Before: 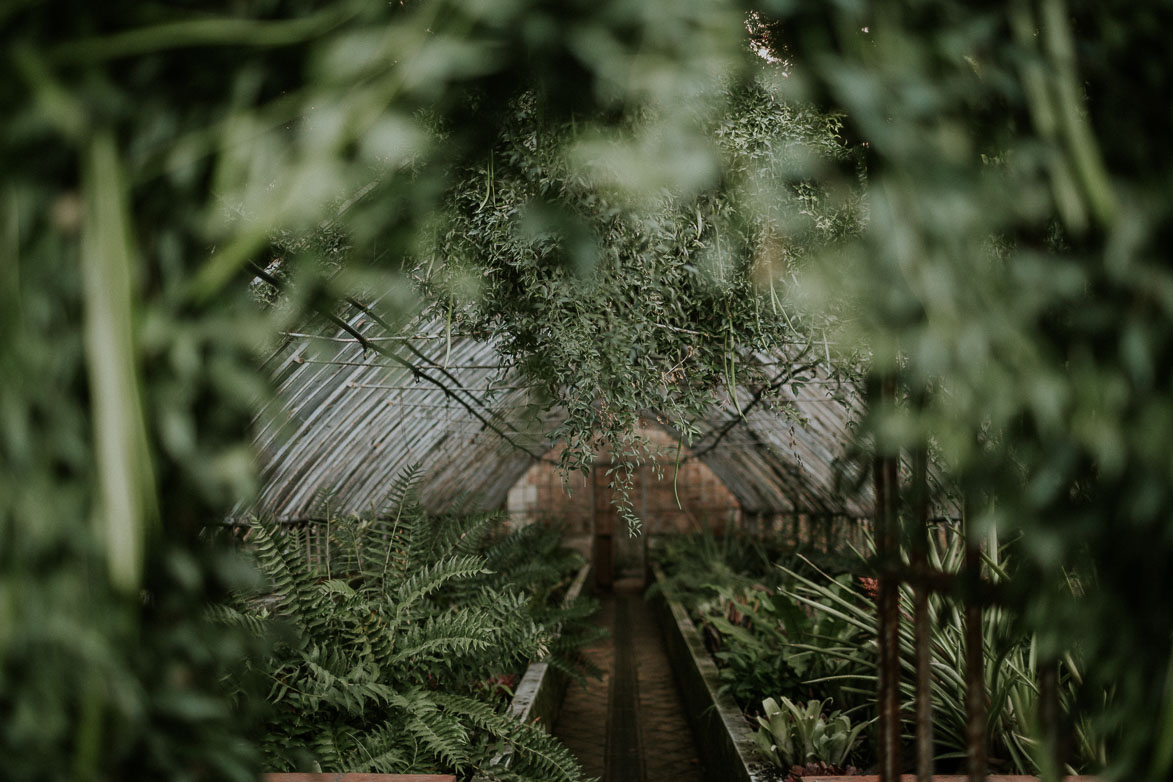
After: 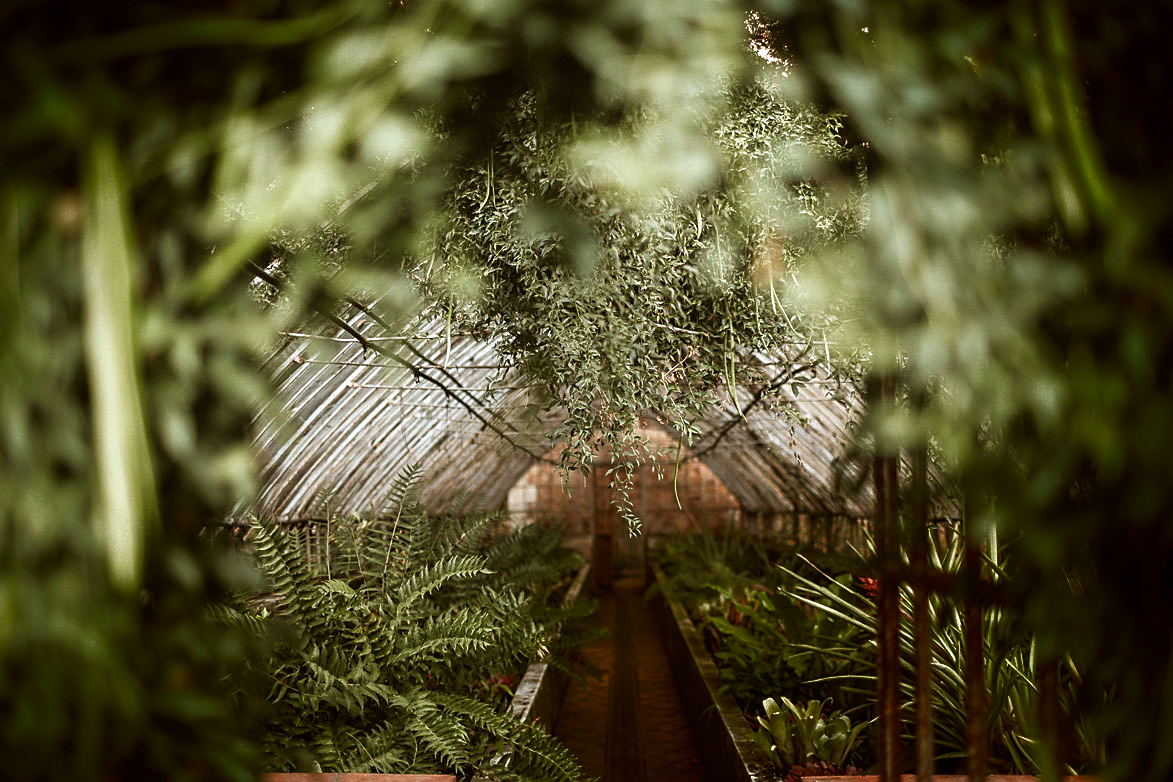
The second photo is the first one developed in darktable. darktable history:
shadows and highlights: shadows -88.03, highlights -35.45, shadows color adjustment 99.15%, highlights color adjustment 0%, soften with gaussian
exposure: black level correction 0, exposure 1.1 EV, compensate exposure bias true, compensate highlight preservation false
rgb levels: mode RGB, independent channels, levels [[0, 0.5, 1], [0, 0.521, 1], [0, 0.536, 1]]
sharpen: radius 1.559, amount 0.373, threshold 1.271
